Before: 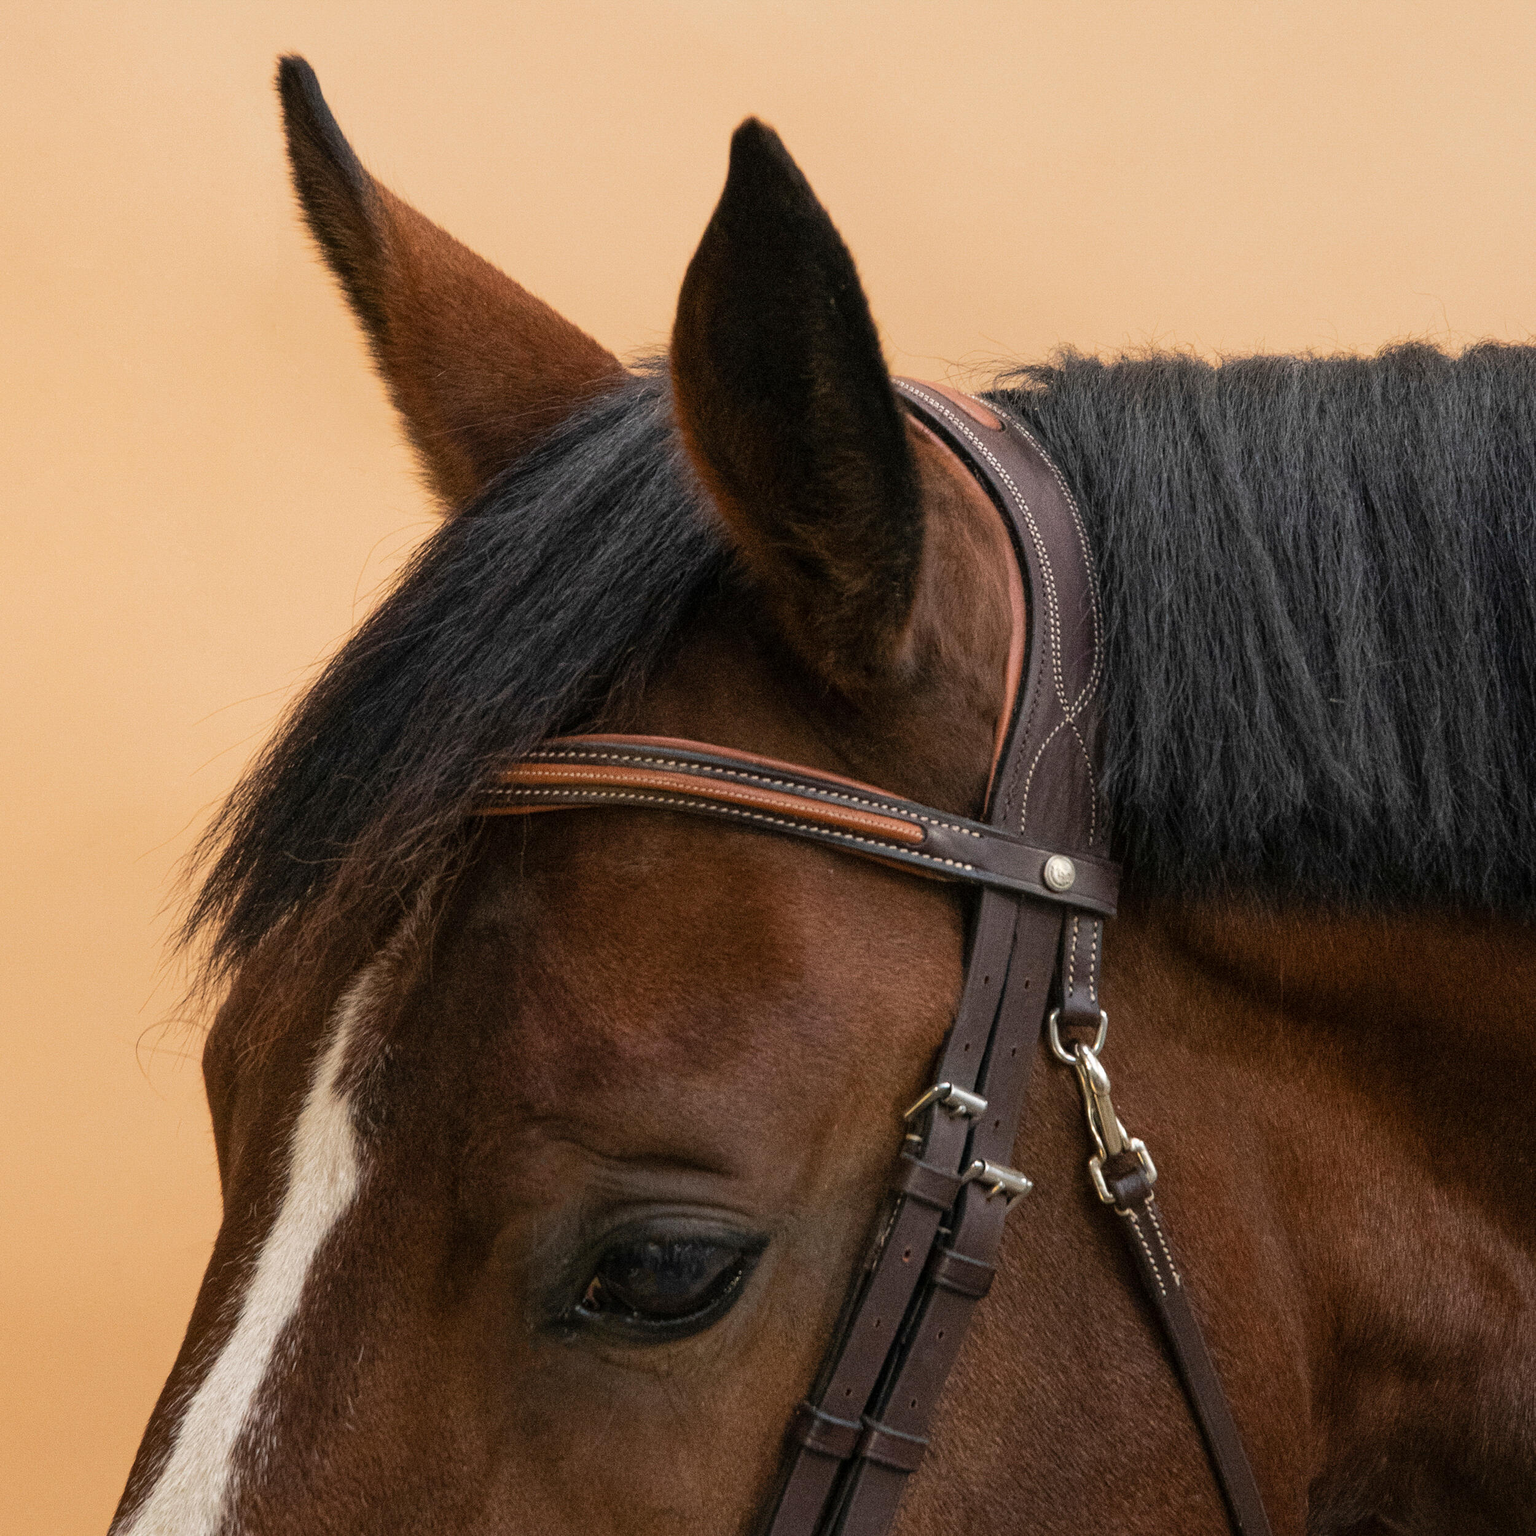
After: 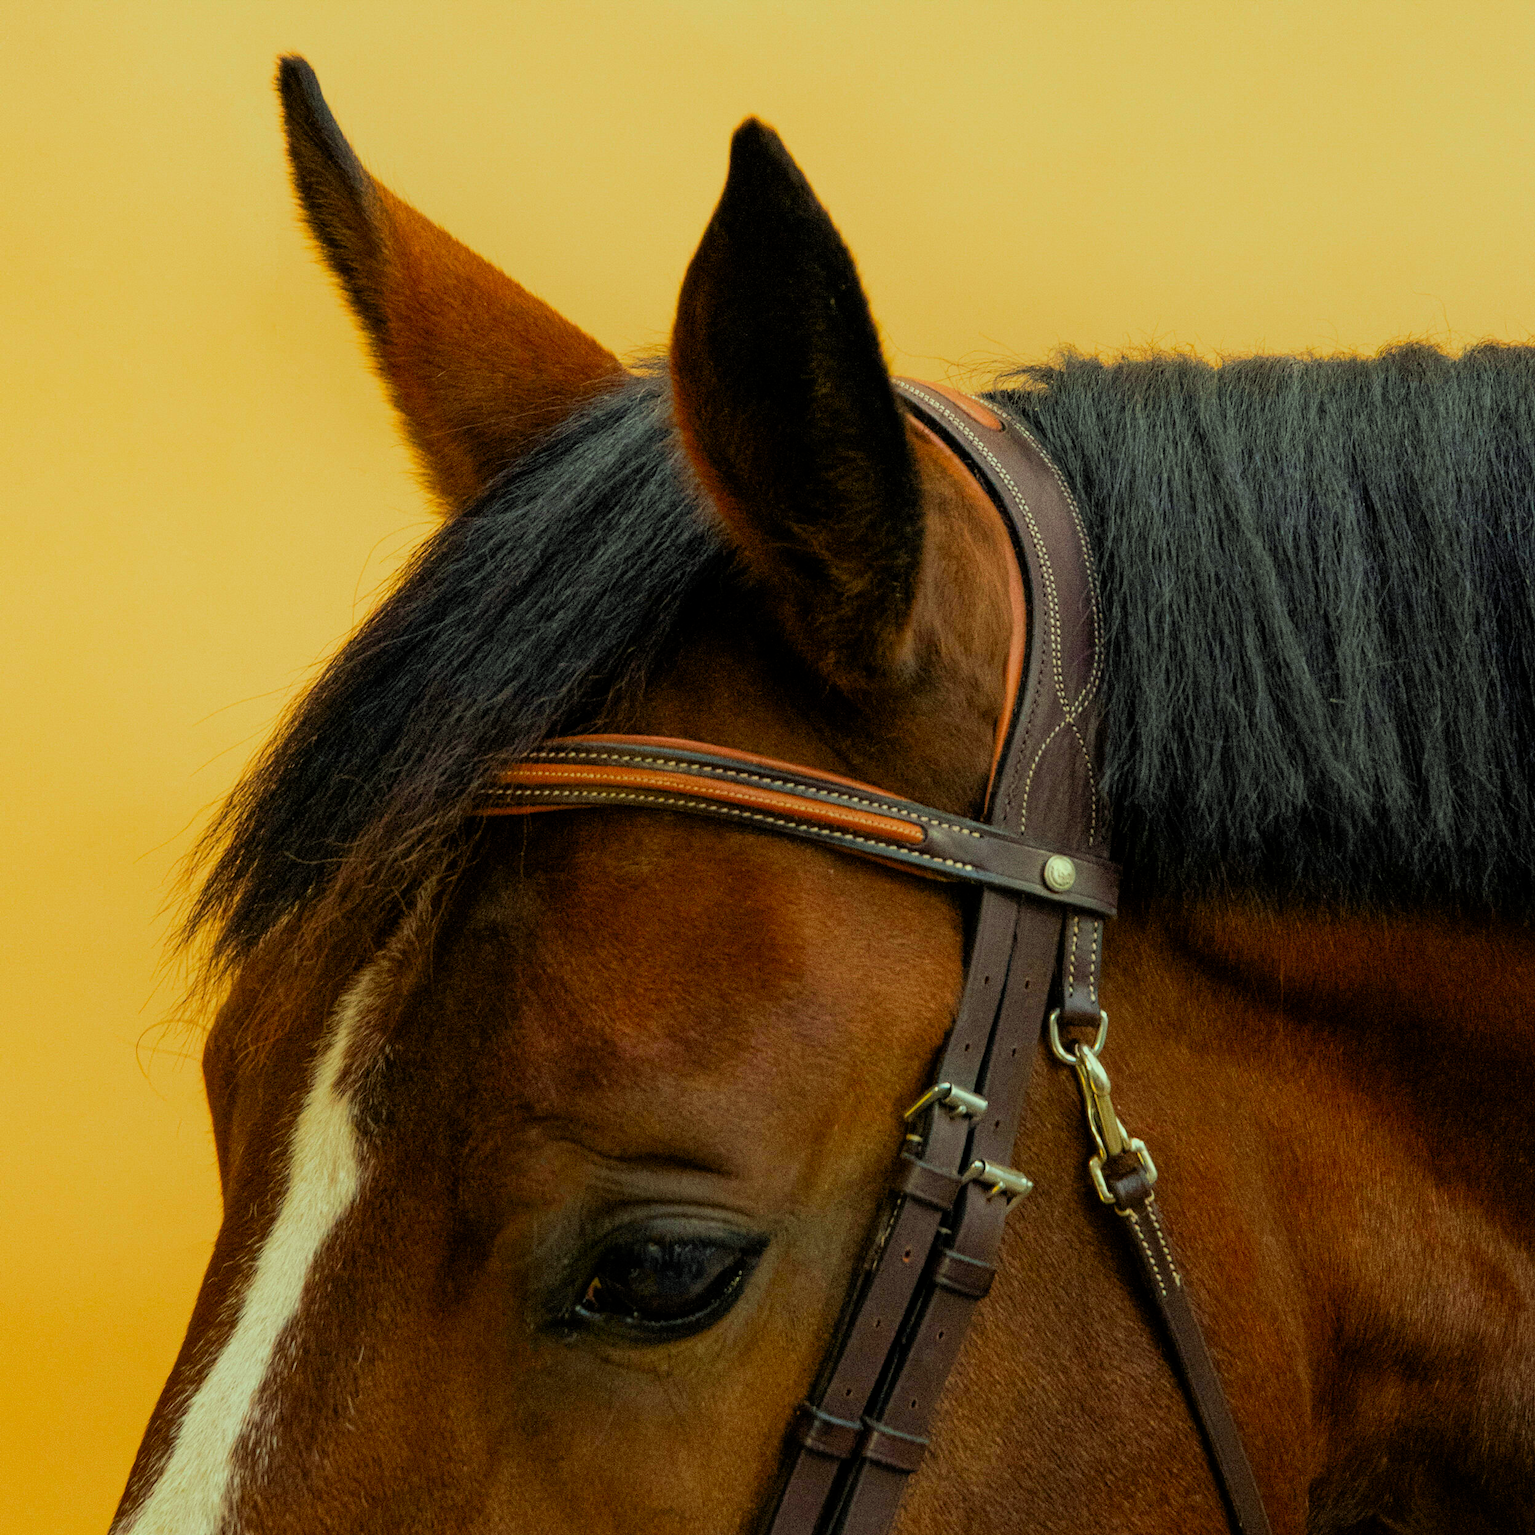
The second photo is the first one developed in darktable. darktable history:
shadows and highlights: shadows 1.17, highlights 40.87
color correction: highlights a* -10.93, highlights b* 9.81, saturation 1.71
filmic rgb: middle gray luminance 18.35%, black relative exposure -8.99 EV, white relative exposure 3.74 EV, target black luminance 0%, hardness 4.92, latitude 68.11%, contrast 0.939, highlights saturation mix 19.5%, shadows ↔ highlights balance 21.53%, add noise in highlights 0, color science v3 (2019), use custom middle-gray values true, iterations of high-quality reconstruction 0, contrast in highlights soft
